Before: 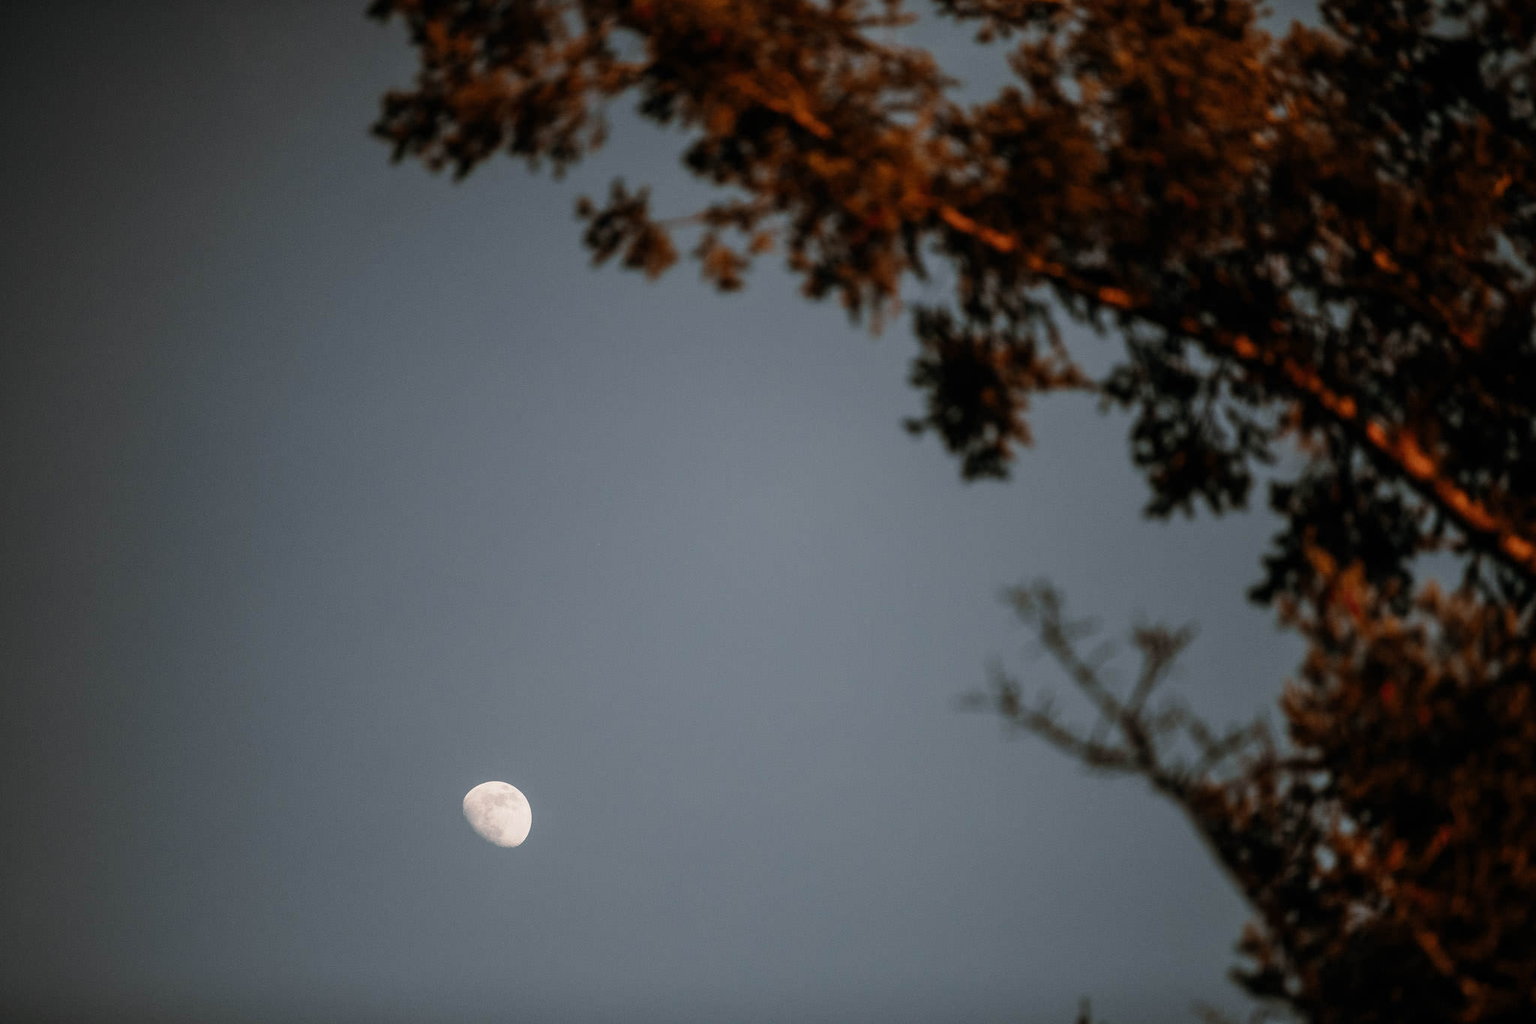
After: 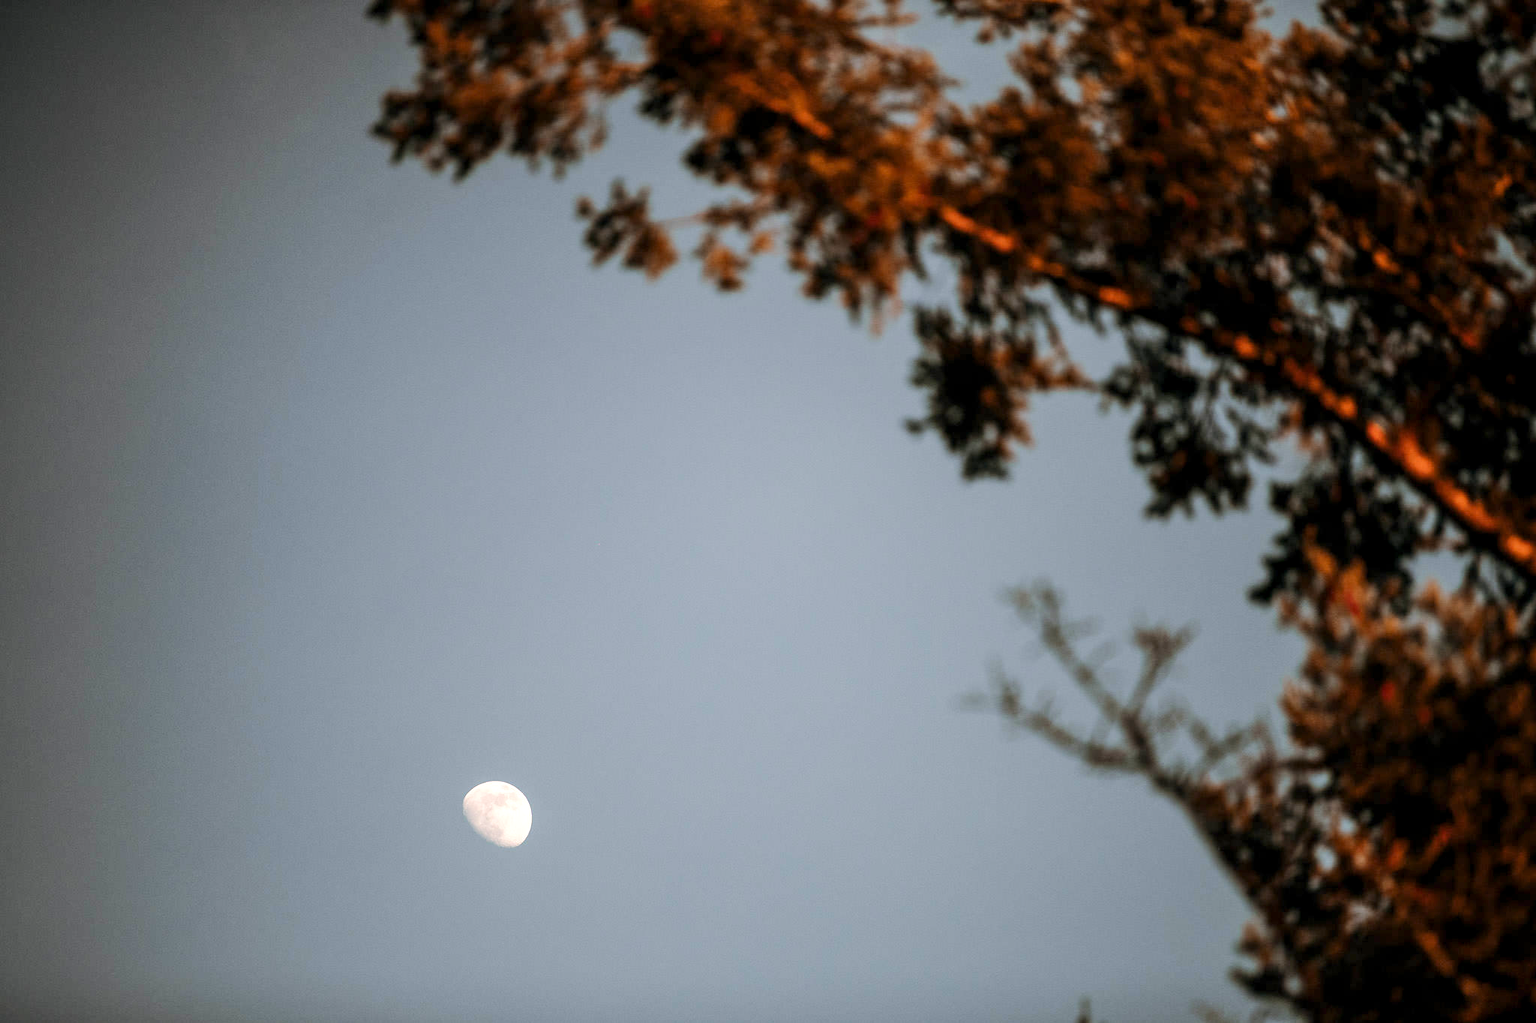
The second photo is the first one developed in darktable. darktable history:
base curve: curves: ch0 [(0, 0) (0.158, 0.273) (0.879, 0.895) (1, 1)]
exposure: black level correction 0.001, exposure 0.499 EV, compensate highlight preservation false
